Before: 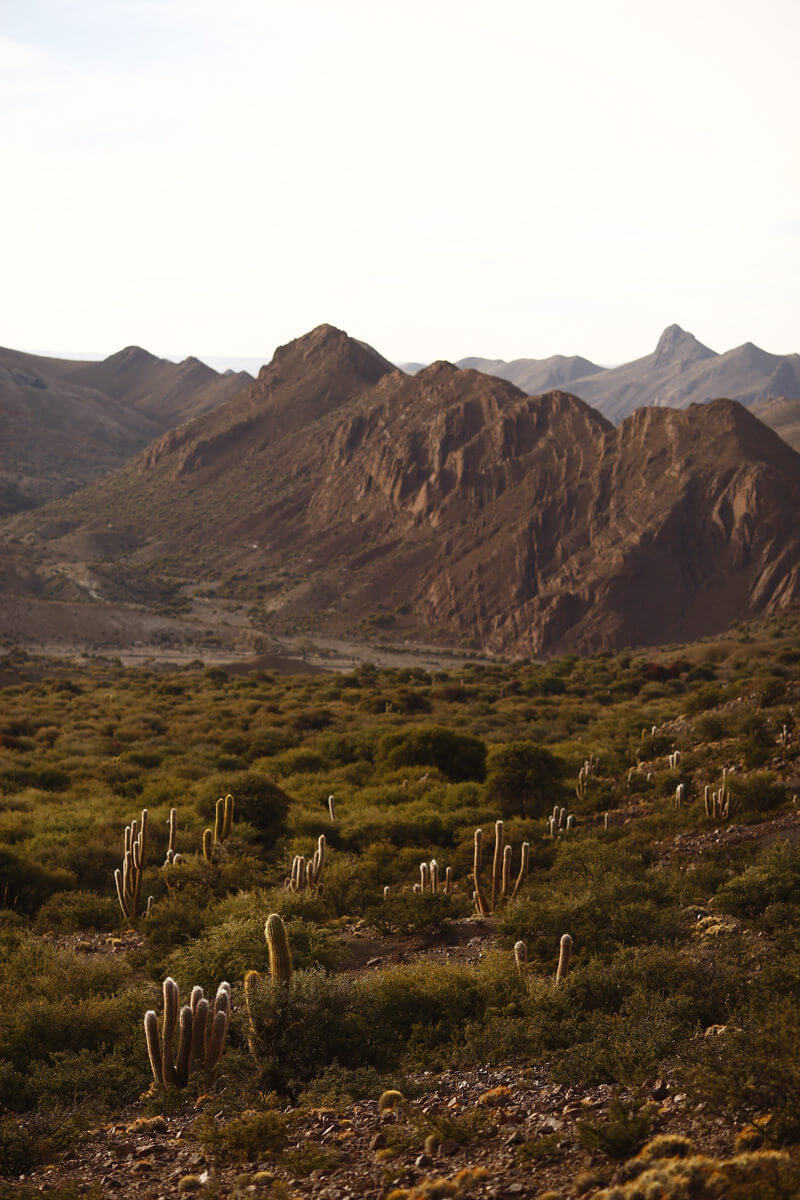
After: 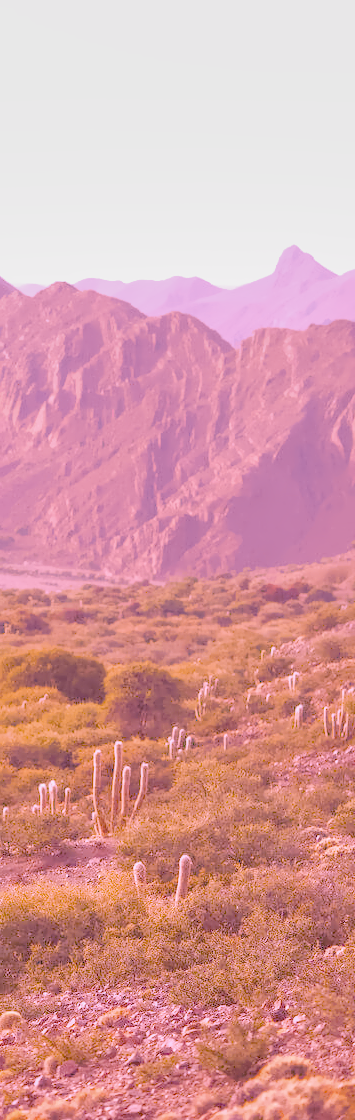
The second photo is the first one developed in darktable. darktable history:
filmic rgb "scene-referred default": black relative exposure -7.65 EV, white relative exposure 4.56 EV, hardness 3.61
crop: left 47.628%, top 6.643%, right 7.874%
raw chromatic aberrations: on, module defaults
color balance rgb: perceptual saturation grading › global saturation 25%, global vibrance 20%
highlight reconstruction: method reconstruct color, iterations 1, diameter of reconstruction 64 px
hot pixels: on, module defaults
lens correction: scale 1.01, crop 1, focal 85, aperture 2.8, distance 7.77, camera "Canon EOS RP", lens "Canon RF 85mm F2 MACRO IS STM"
tone equalizer "mask blending: all purposes": on, module defaults
exposure: black level correction 0.001, exposure 0.955 EV, compensate exposure bias true, compensate highlight preservation false
haze removal: compatibility mode true, adaptive false
tone curve: curves: ch0 [(0, 0) (0.915, 0.89) (1, 1)]
shadows and highlights: shadows 25, highlights -25
white balance: red 1.865, blue 1.754
denoise (profiled): preserve shadows 1.11, scattering 0.121, a [-1, 0, 0], b [0, 0, 0], y [[0.5 ×7] ×4, [0.507, 0.516, 0.526, 0.531, 0.526, 0.516, 0.507], [0.5 ×7]], compensate highlight preservation false
local contrast: detail 130%
